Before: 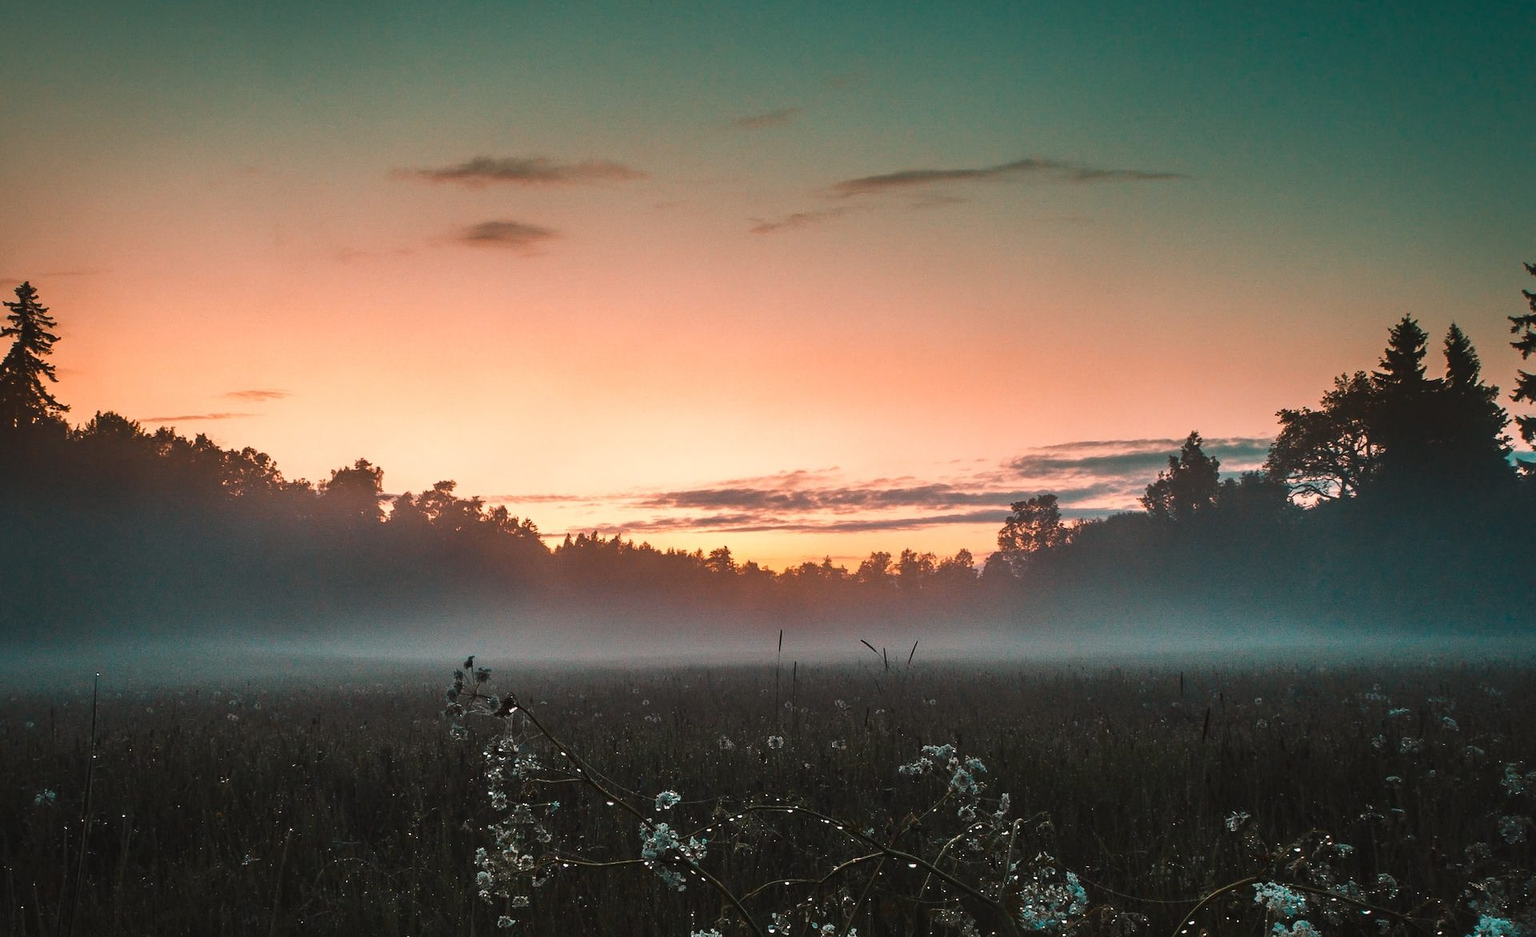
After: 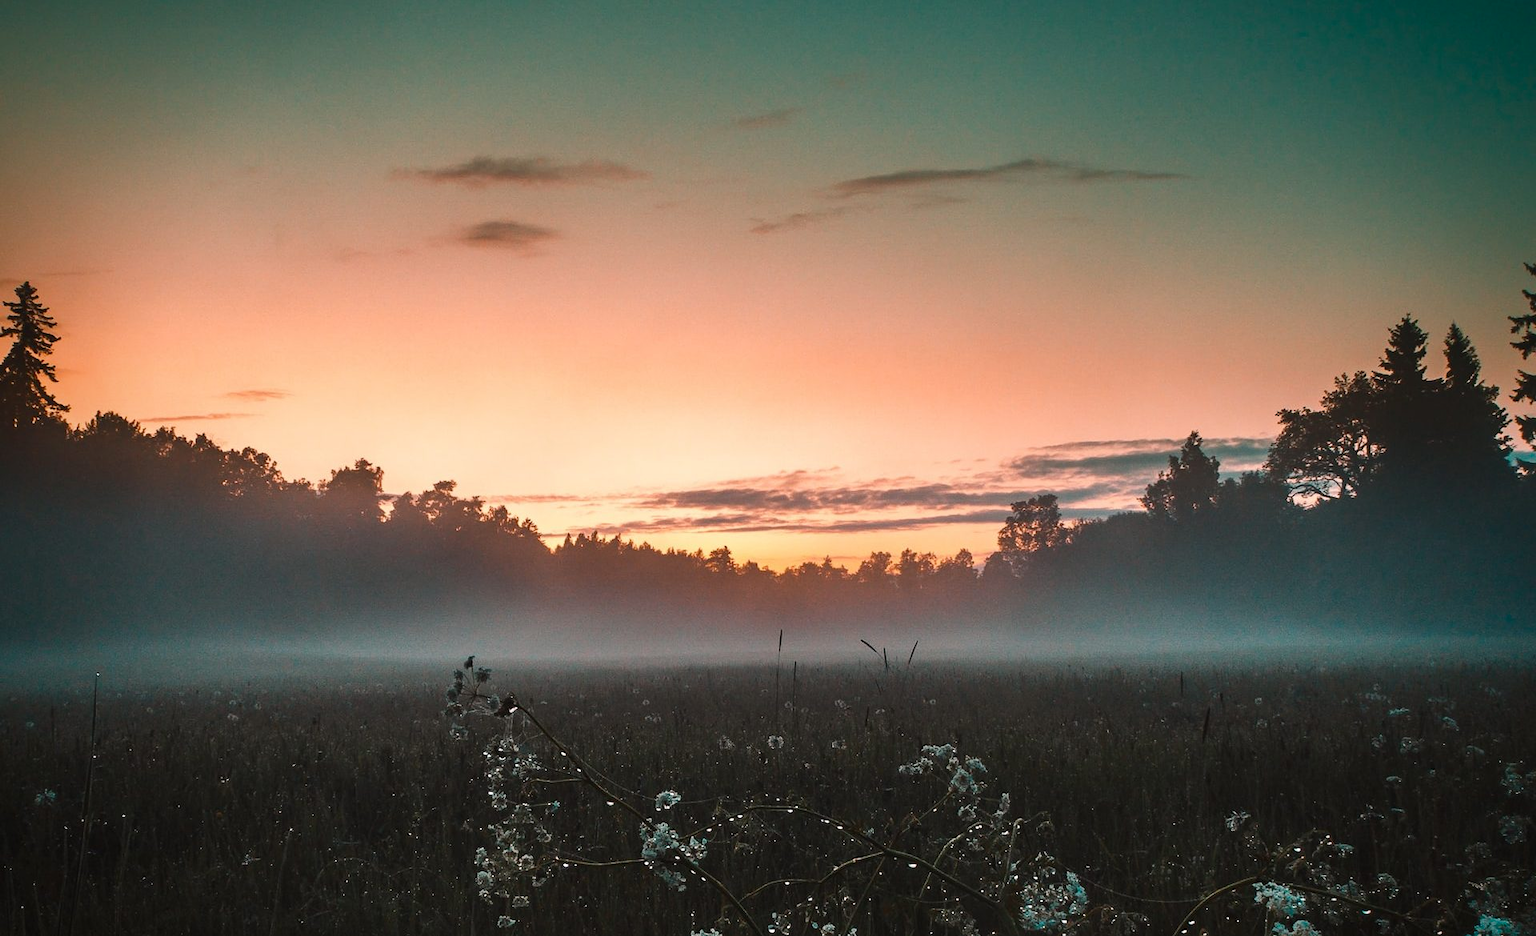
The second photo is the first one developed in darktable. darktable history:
vignetting: saturation 0.372, unbound false
